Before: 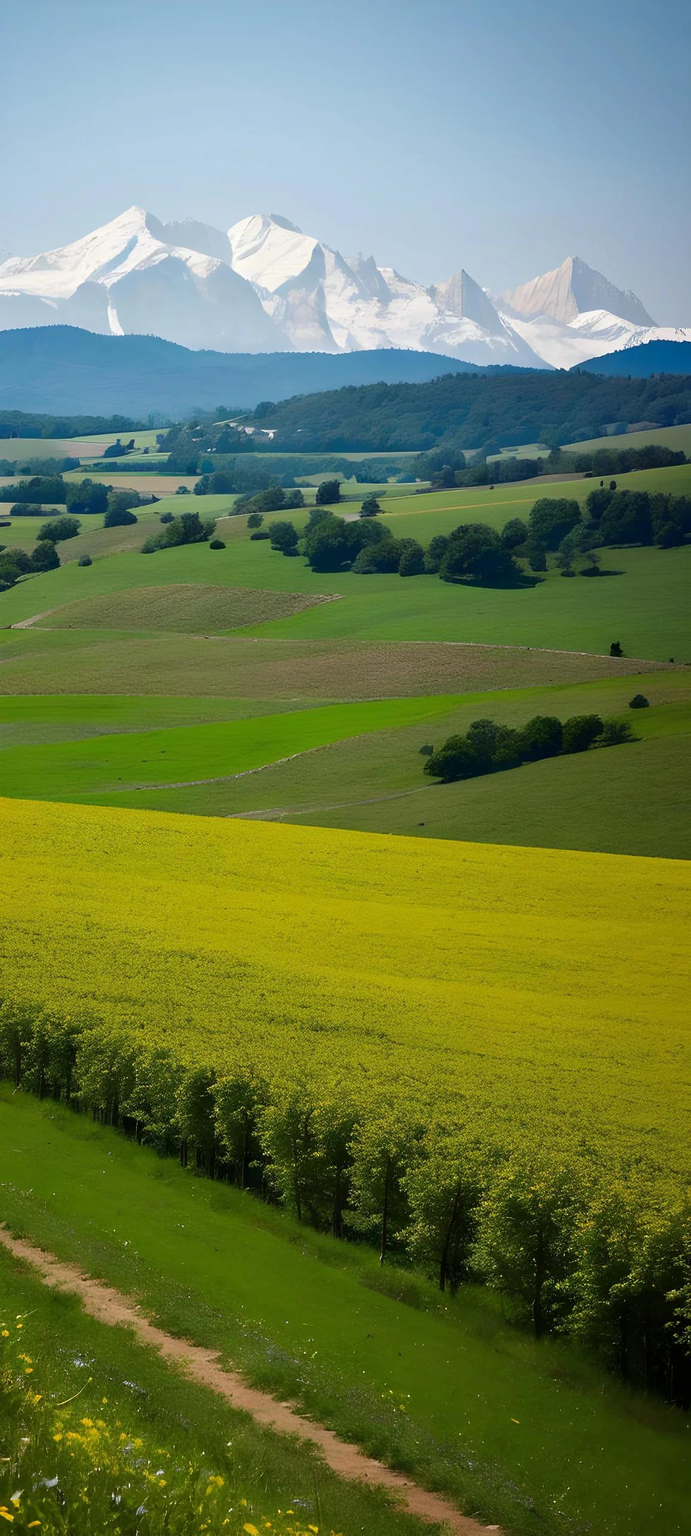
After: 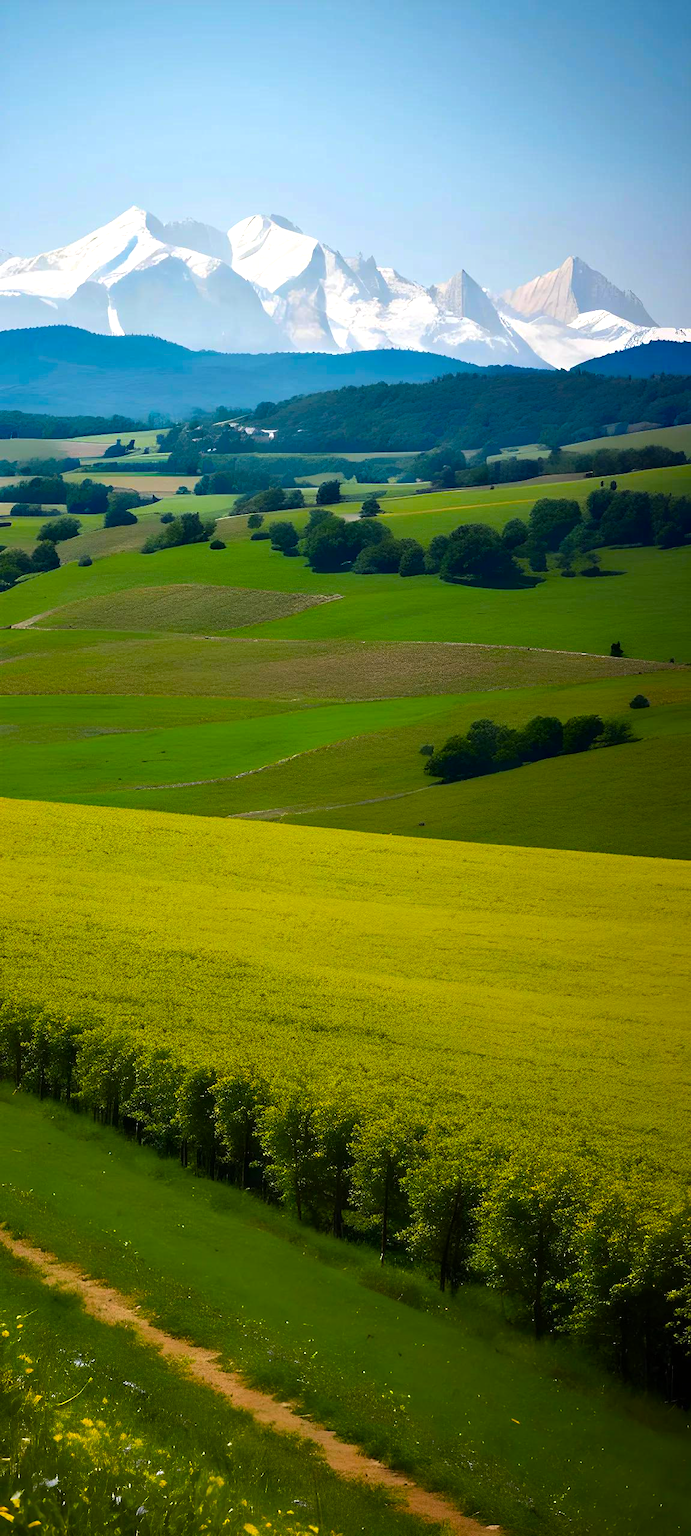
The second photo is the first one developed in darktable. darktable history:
color balance rgb: linear chroma grading › global chroma 15.358%, perceptual saturation grading › global saturation 30.441%, perceptual brilliance grading › global brilliance -18.303%, perceptual brilliance grading › highlights 28.026%
